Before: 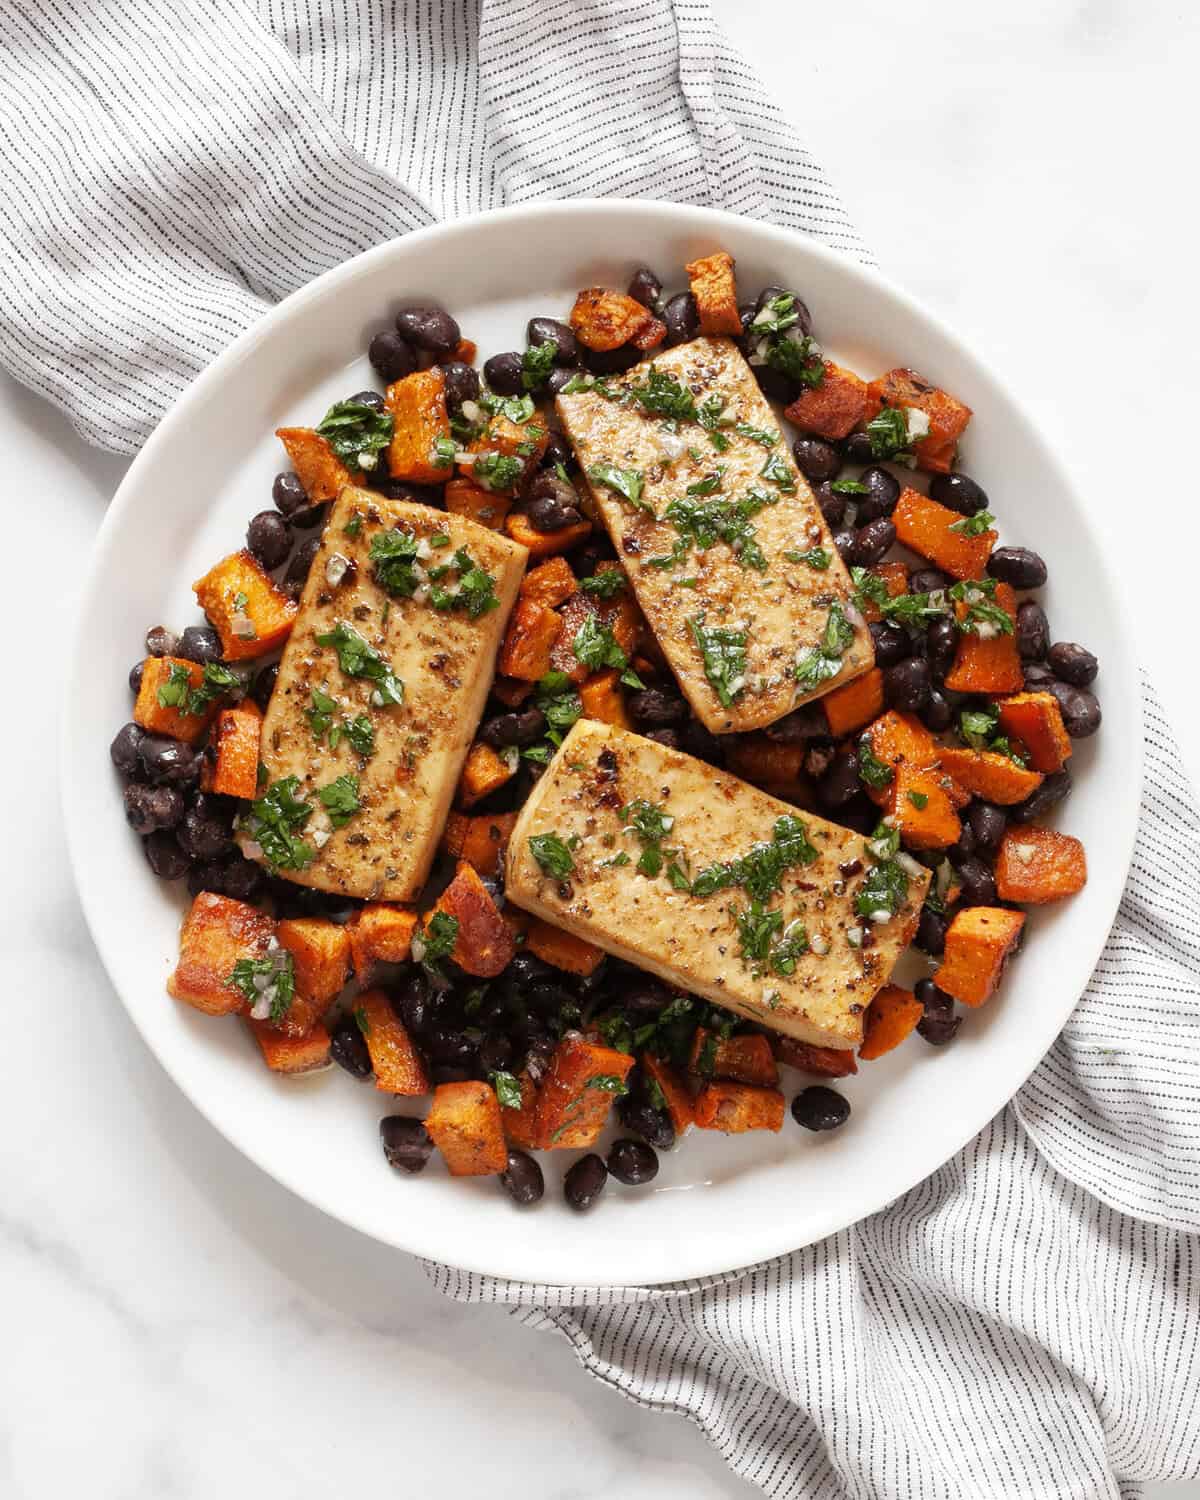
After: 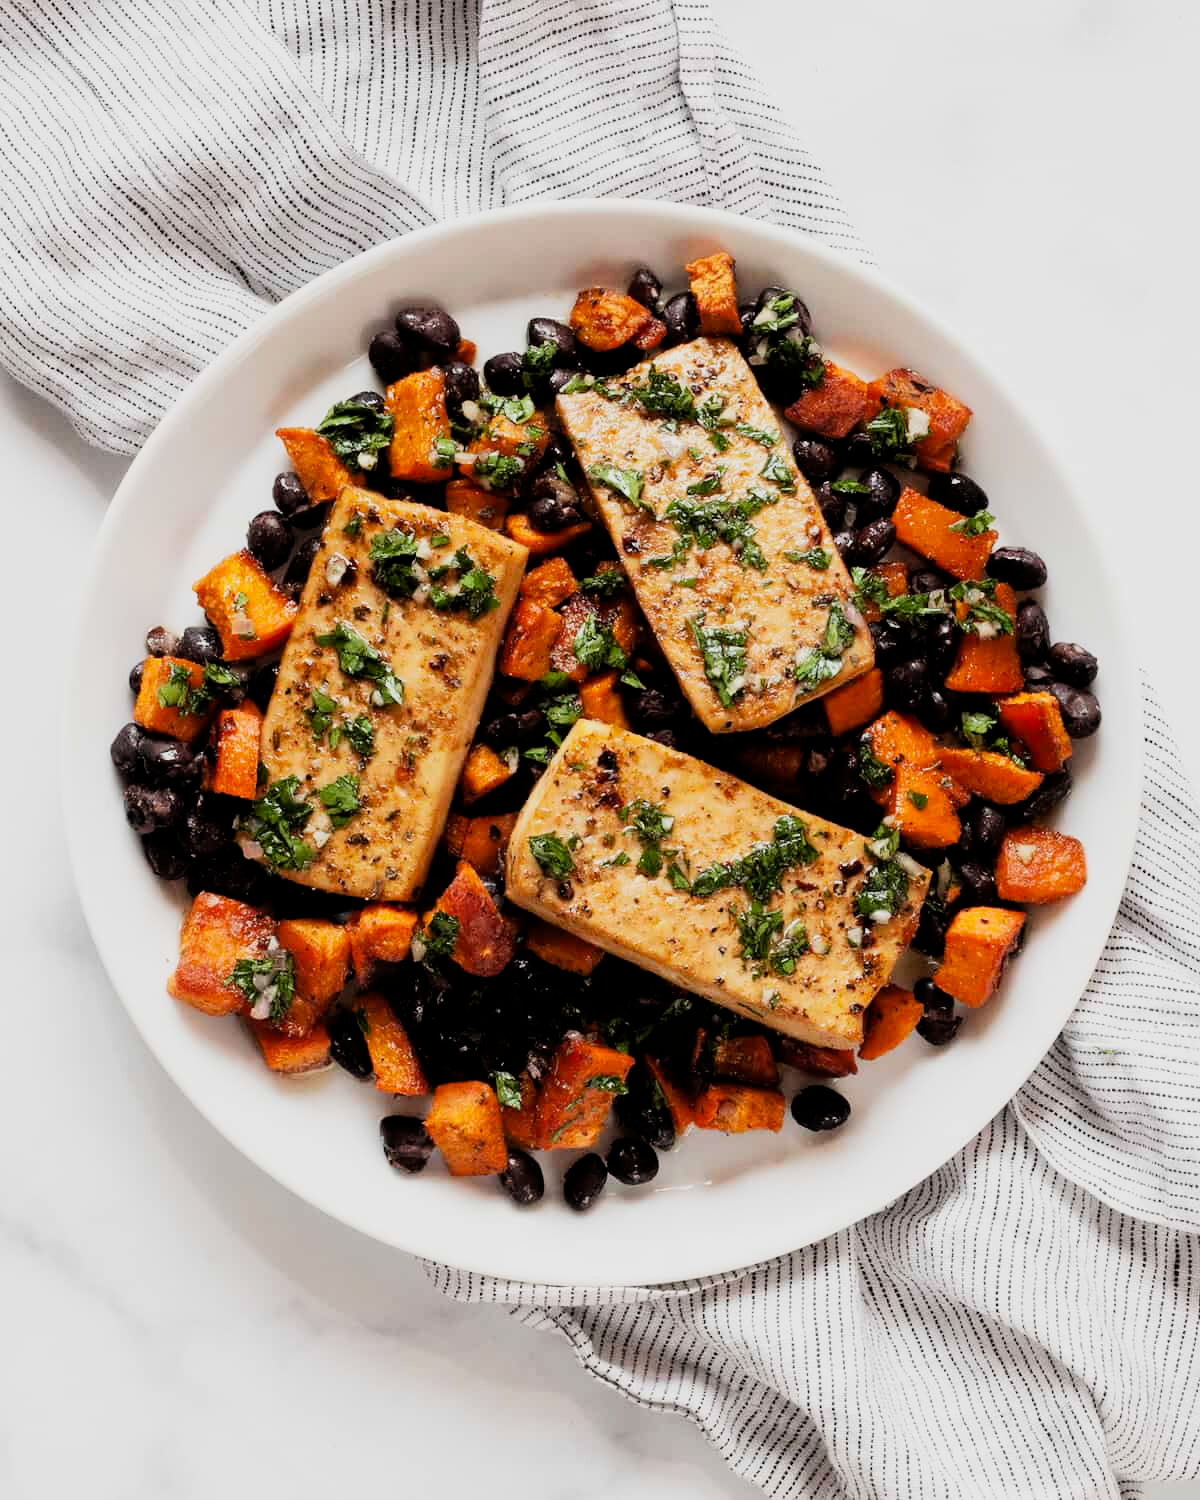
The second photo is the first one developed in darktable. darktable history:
filmic rgb: black relative exposure -5.02 EV, white relative exposure 3.96 EV, hardness 2.88, contrast 1.393, highlights saturation mix -29.18%
